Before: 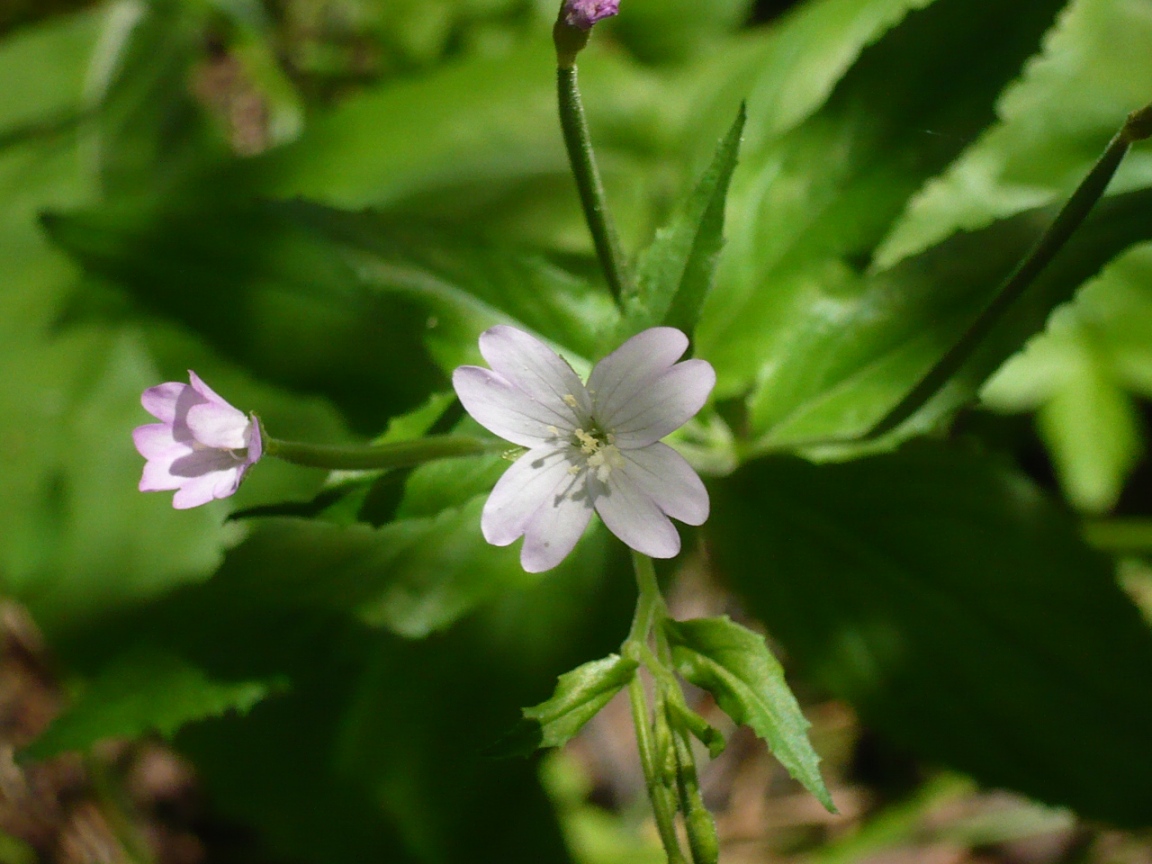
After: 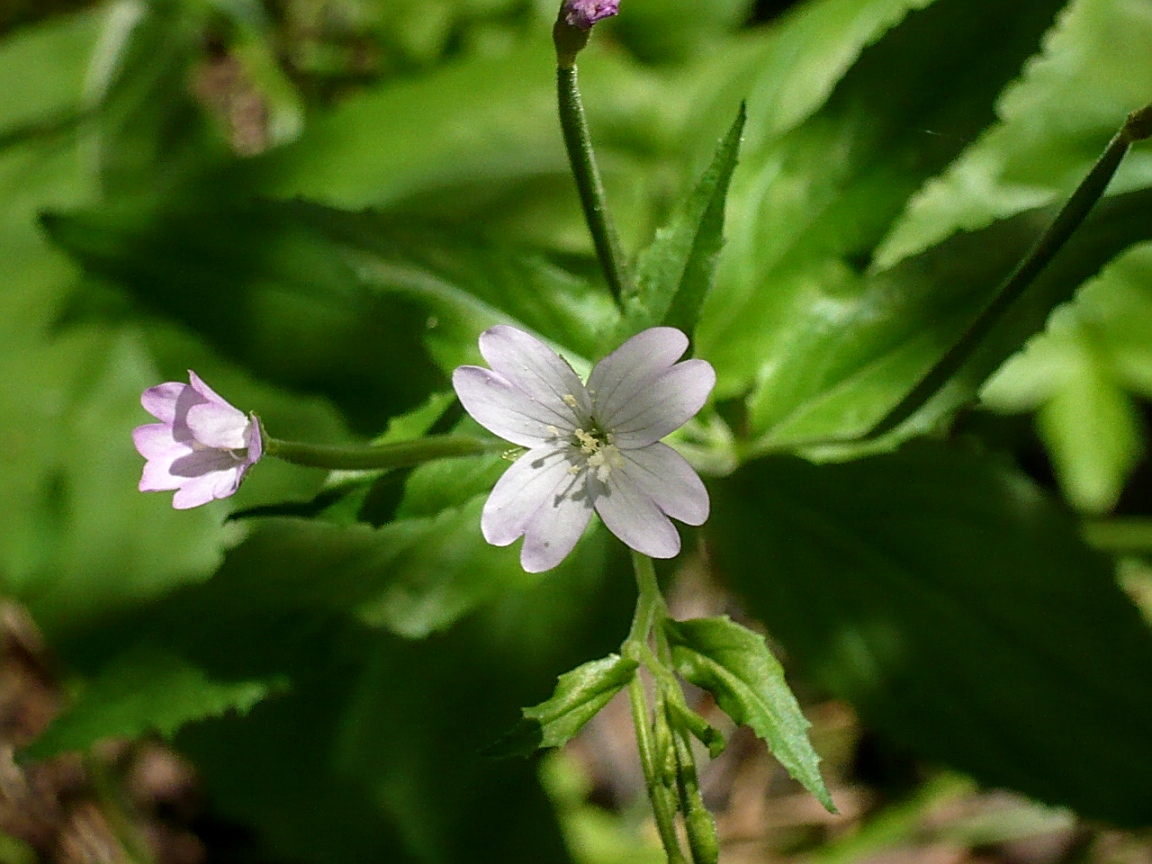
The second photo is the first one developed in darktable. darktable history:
sharpen: on, module defaults
local contrast: highlights 55%, shadows 52%, detail 130%, midtone range 0.452
